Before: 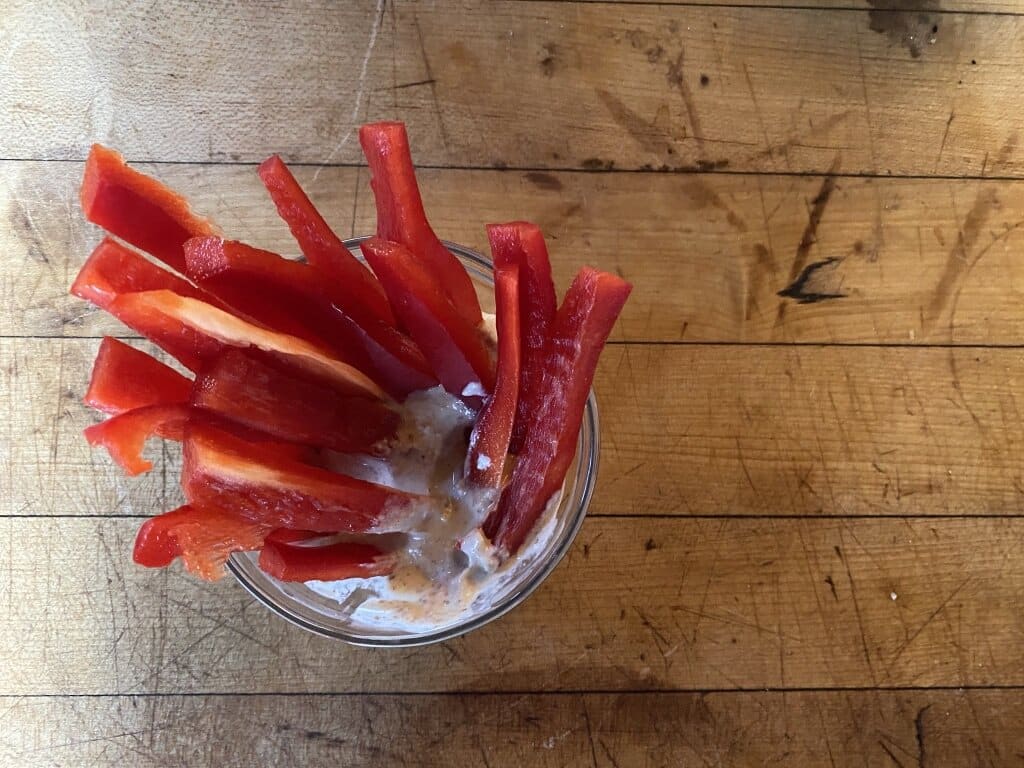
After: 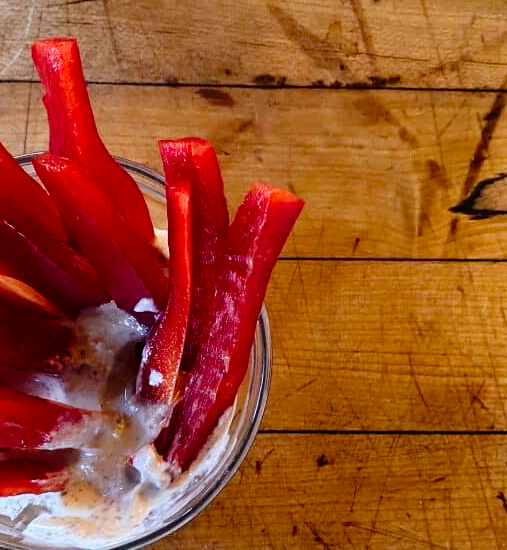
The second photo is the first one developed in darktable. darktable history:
crop: left 32.092%, top 10.964%, right 18.396%, bottom 17.353%
tone curve: curves: ch0 [(0, 0) (0.003, 0) (0.011, 0.001) (0.025, 0.003) (0.044, 0.005) (0.069, 0.013) (0.1, 0.024) (0.136, 0.04) (0.177, 0.087) (0.224, 0.148) (0.277, 0.238) (0.335, 0.335) (0.399, 0.43) (0.468, 0.524) (0.543, 0.621) (0.623, 0.712) (0.709, 0.788) (0.801, 0.867) (0.898, 0.947) (1, 1)], preserve colors none
